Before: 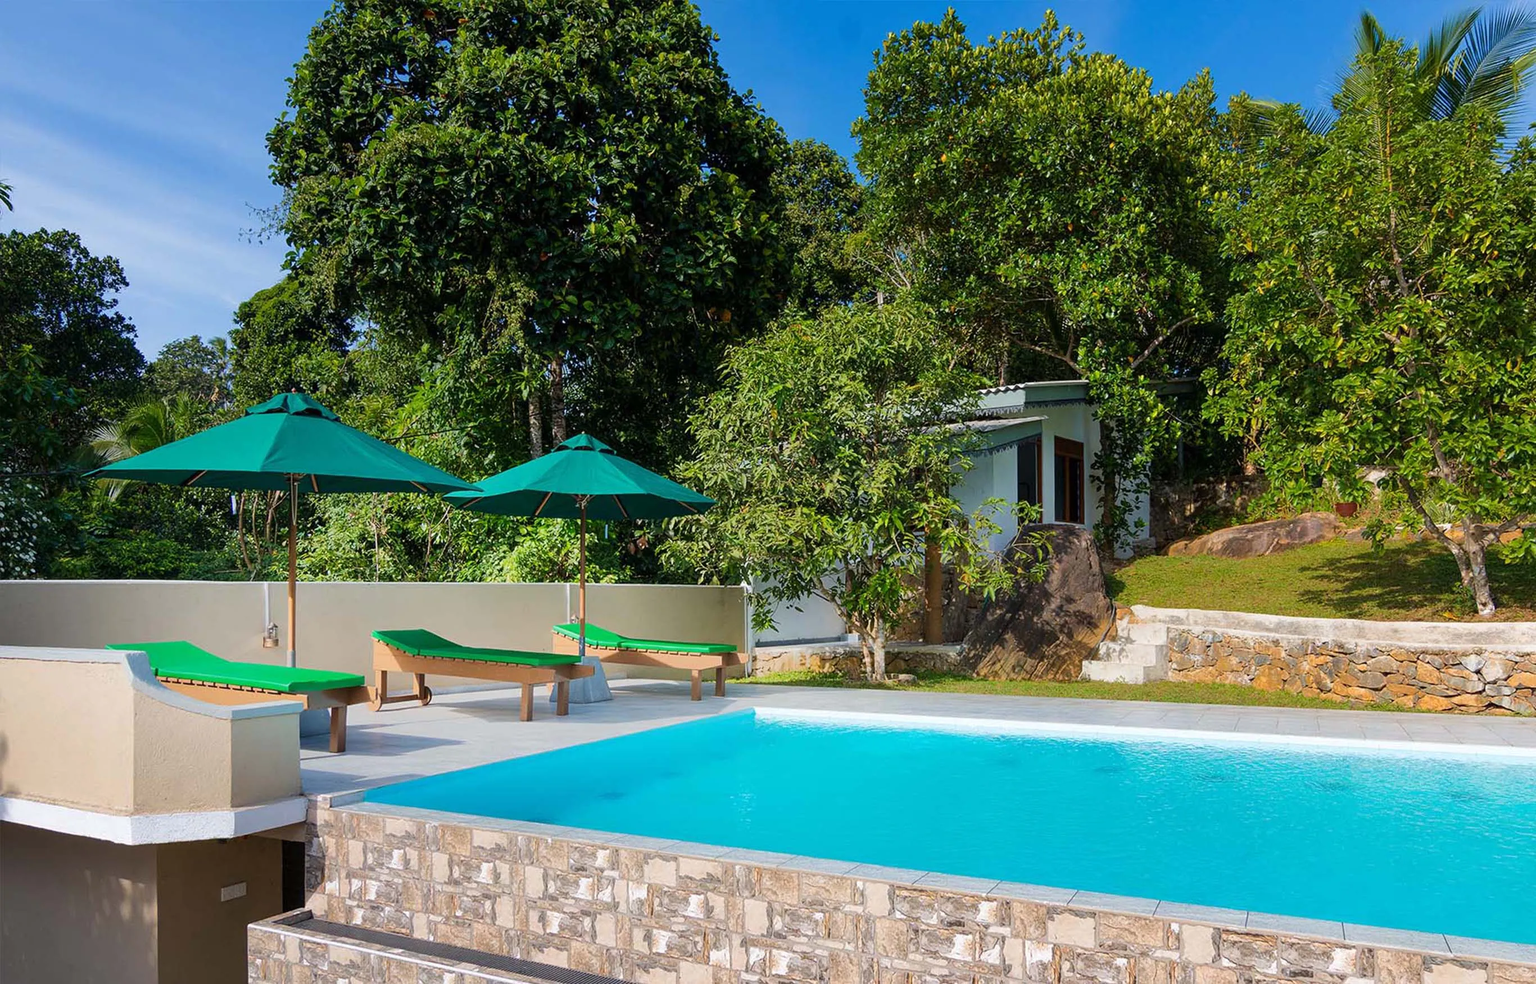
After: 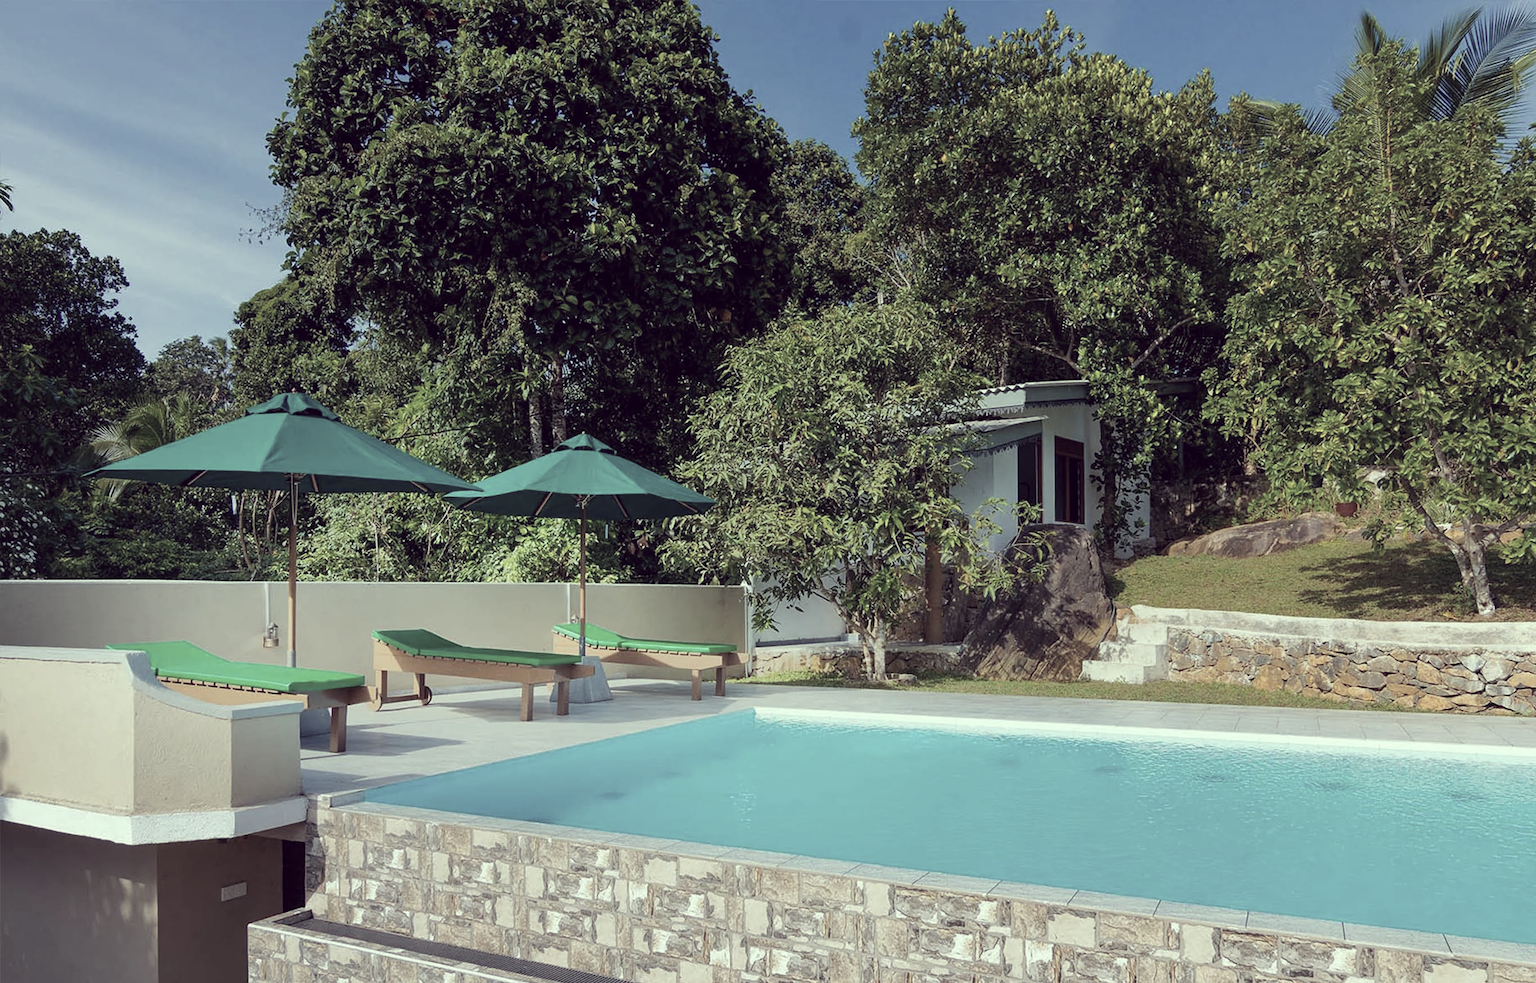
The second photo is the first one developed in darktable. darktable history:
color correction: highlights a* -20.82, highlights b* 20.22, shadows a* 19.32, shadows b* -20.83, saturation 0.432
